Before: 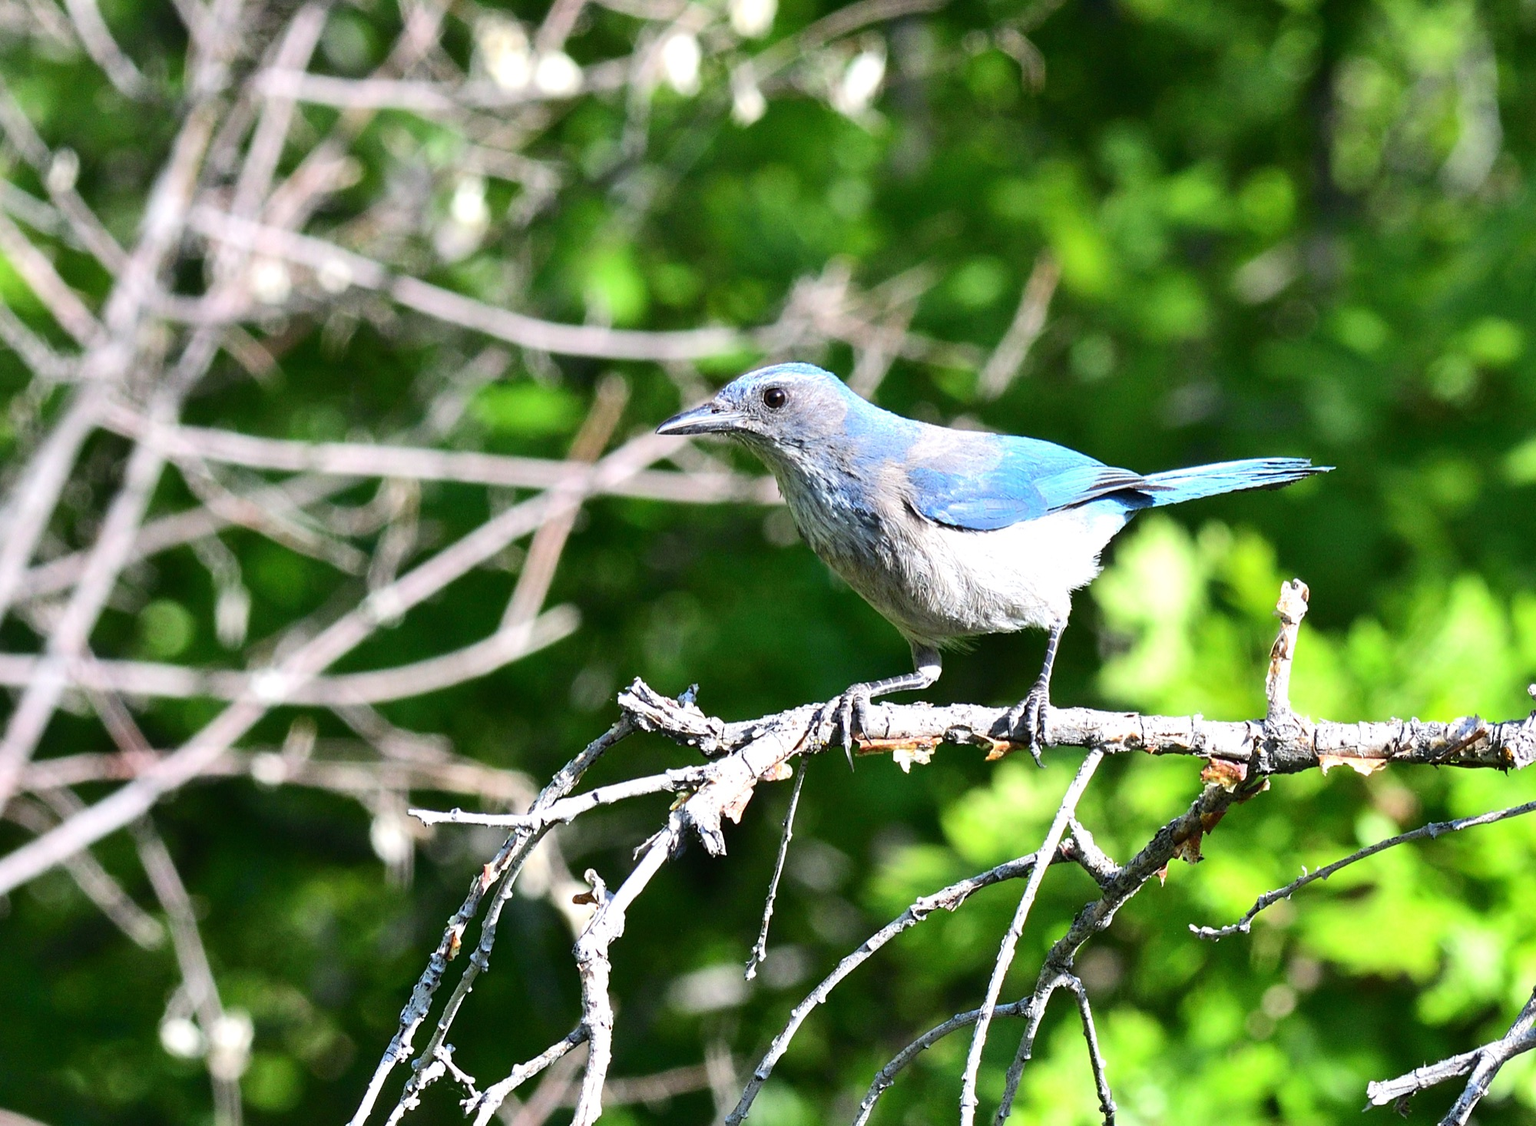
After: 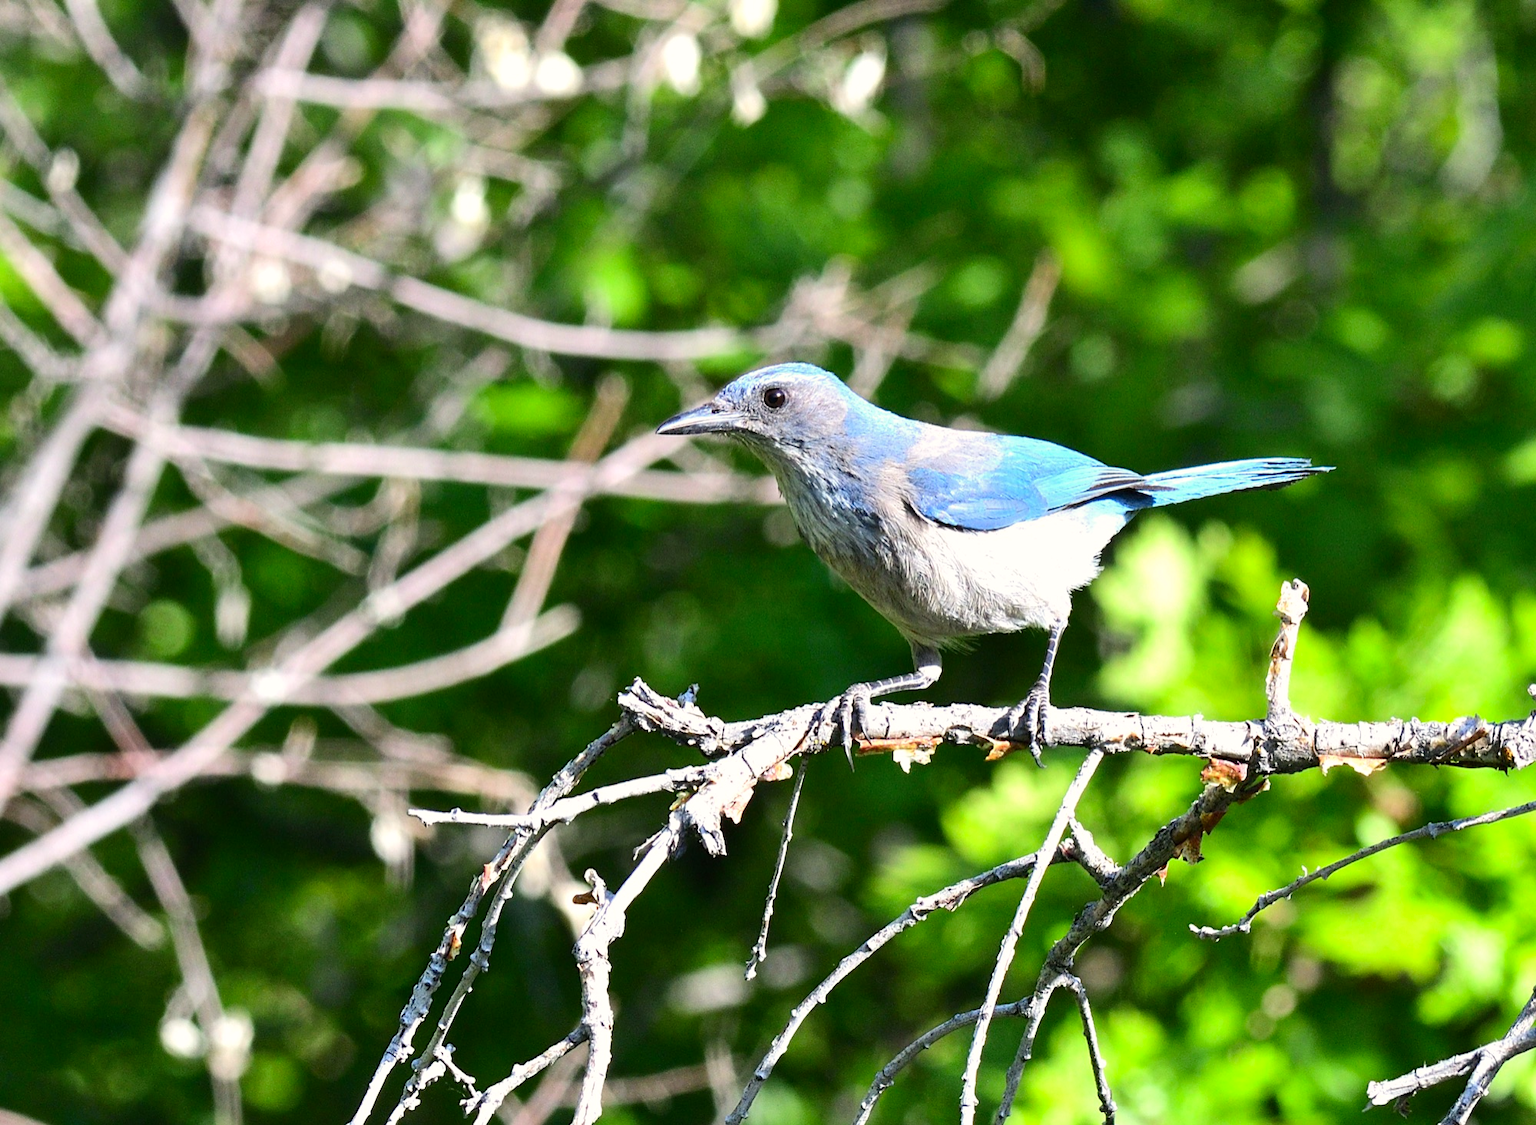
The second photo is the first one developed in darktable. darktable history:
color correction: highlights a* 0.669, highlights b* 2.77, saturation 1.09
